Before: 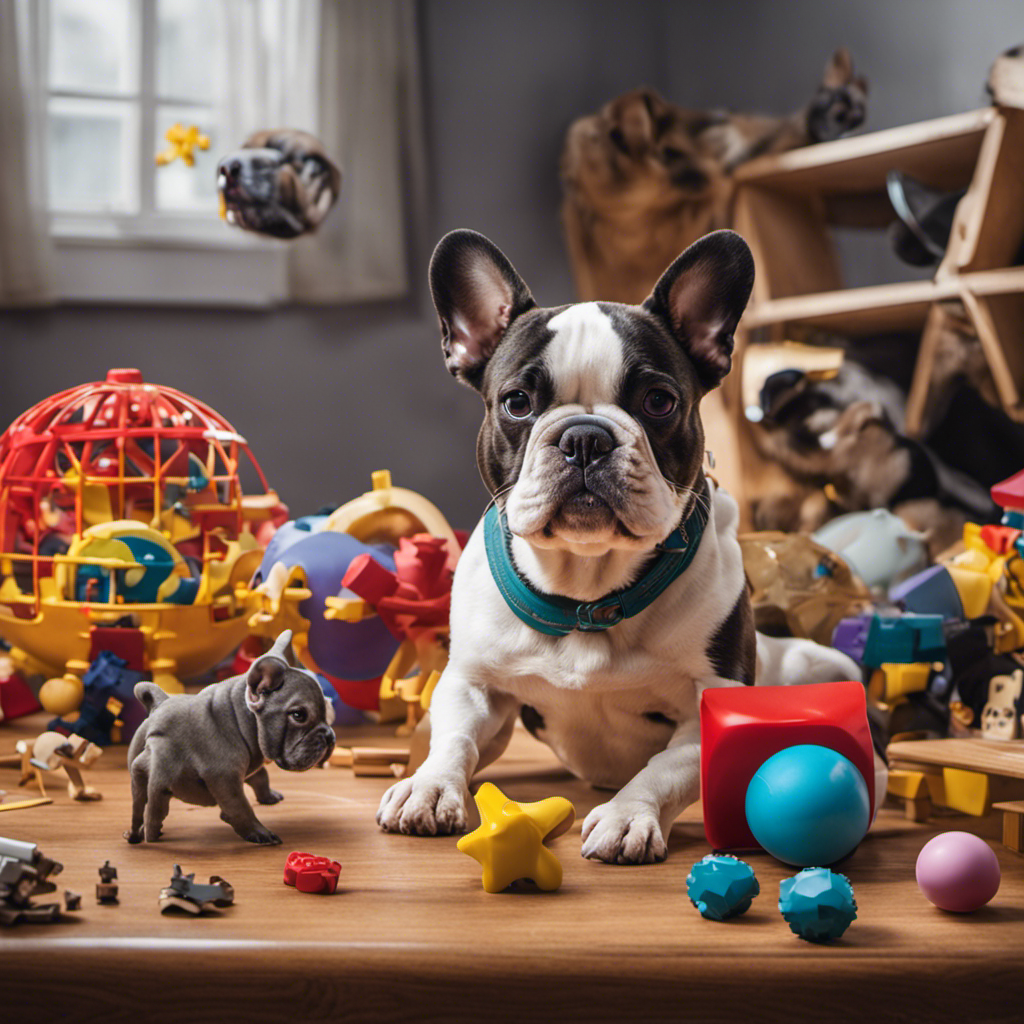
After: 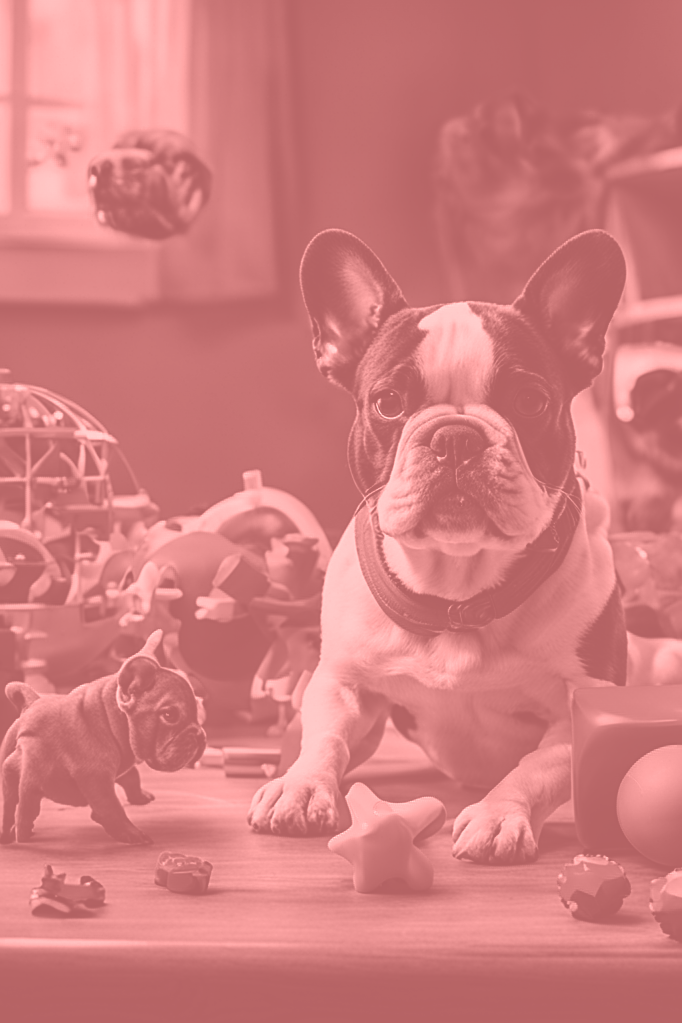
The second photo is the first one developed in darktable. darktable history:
color balance rgb: linear chroma grading › global chroma 15%, perceptual saturation grading › global saturation 30%
colorize: saturation 51%, source mix 50.67%, lightness 50.67%
crop and rotate: left 12.673%, right 20.66%
sharpen: on, module defaults
rgb curve: curves: ch0 [(0, 0.186) (0.314, 0.284) (0.775, 0.708) (1, 1)], compensate middle gray true, preserve colors none
